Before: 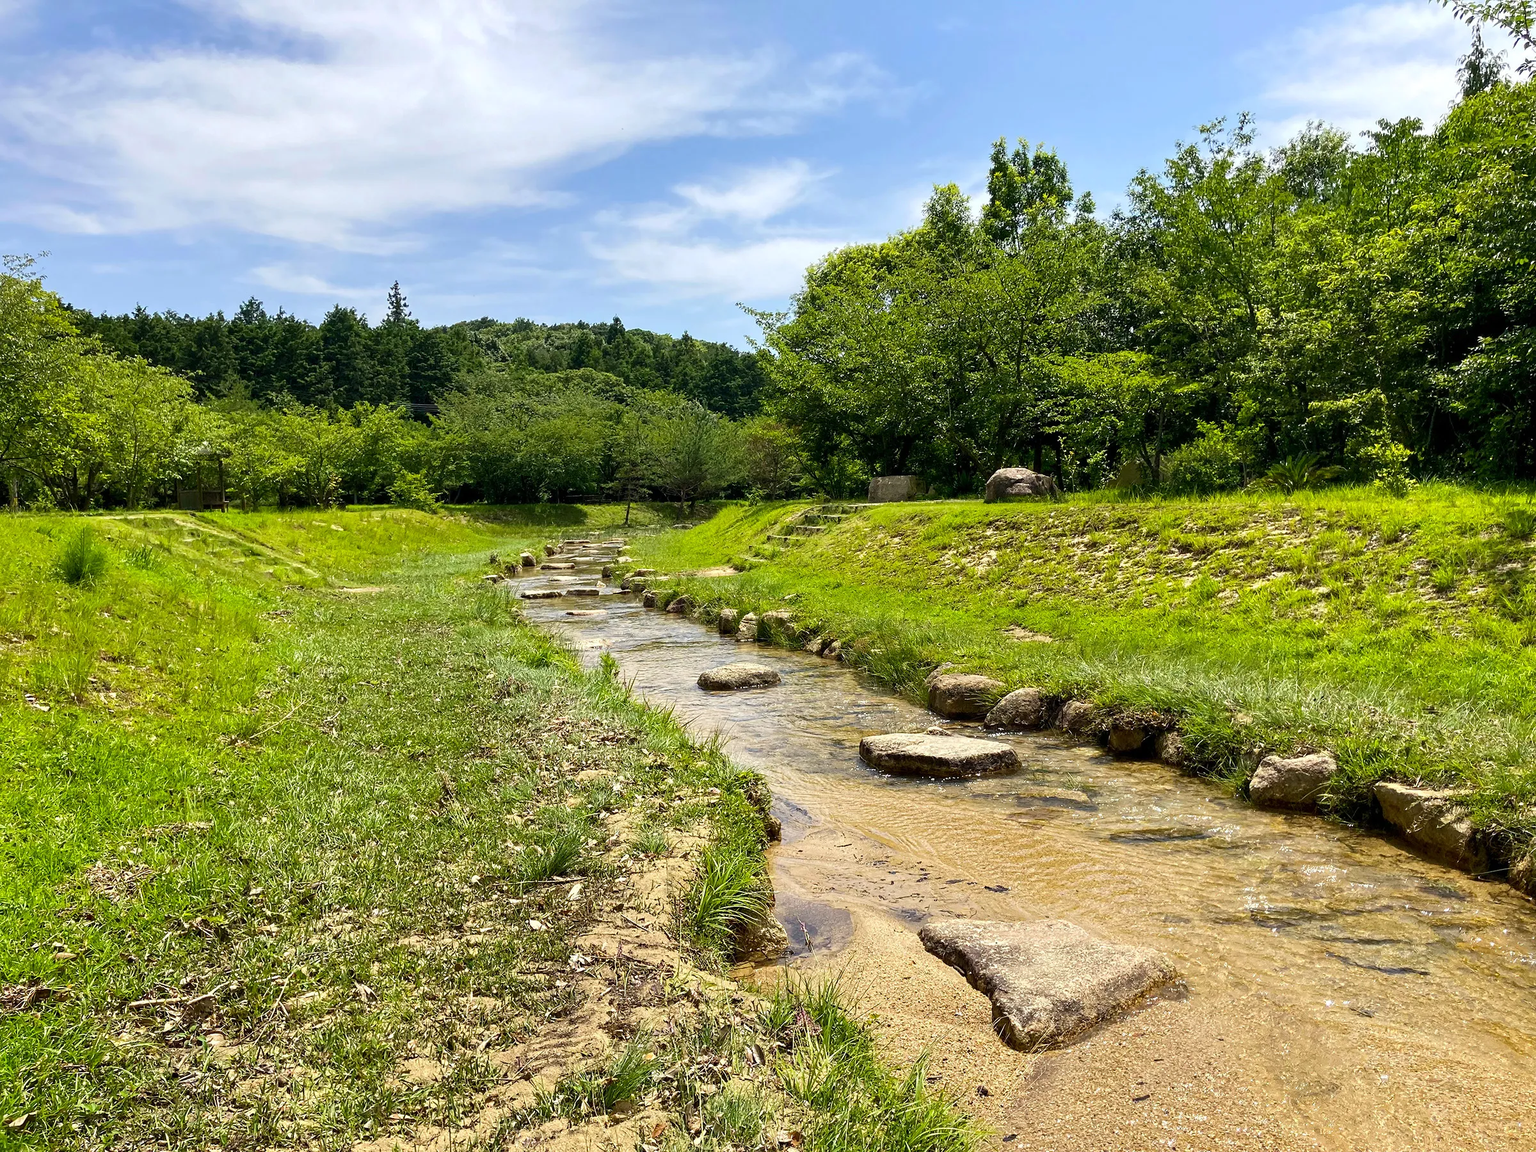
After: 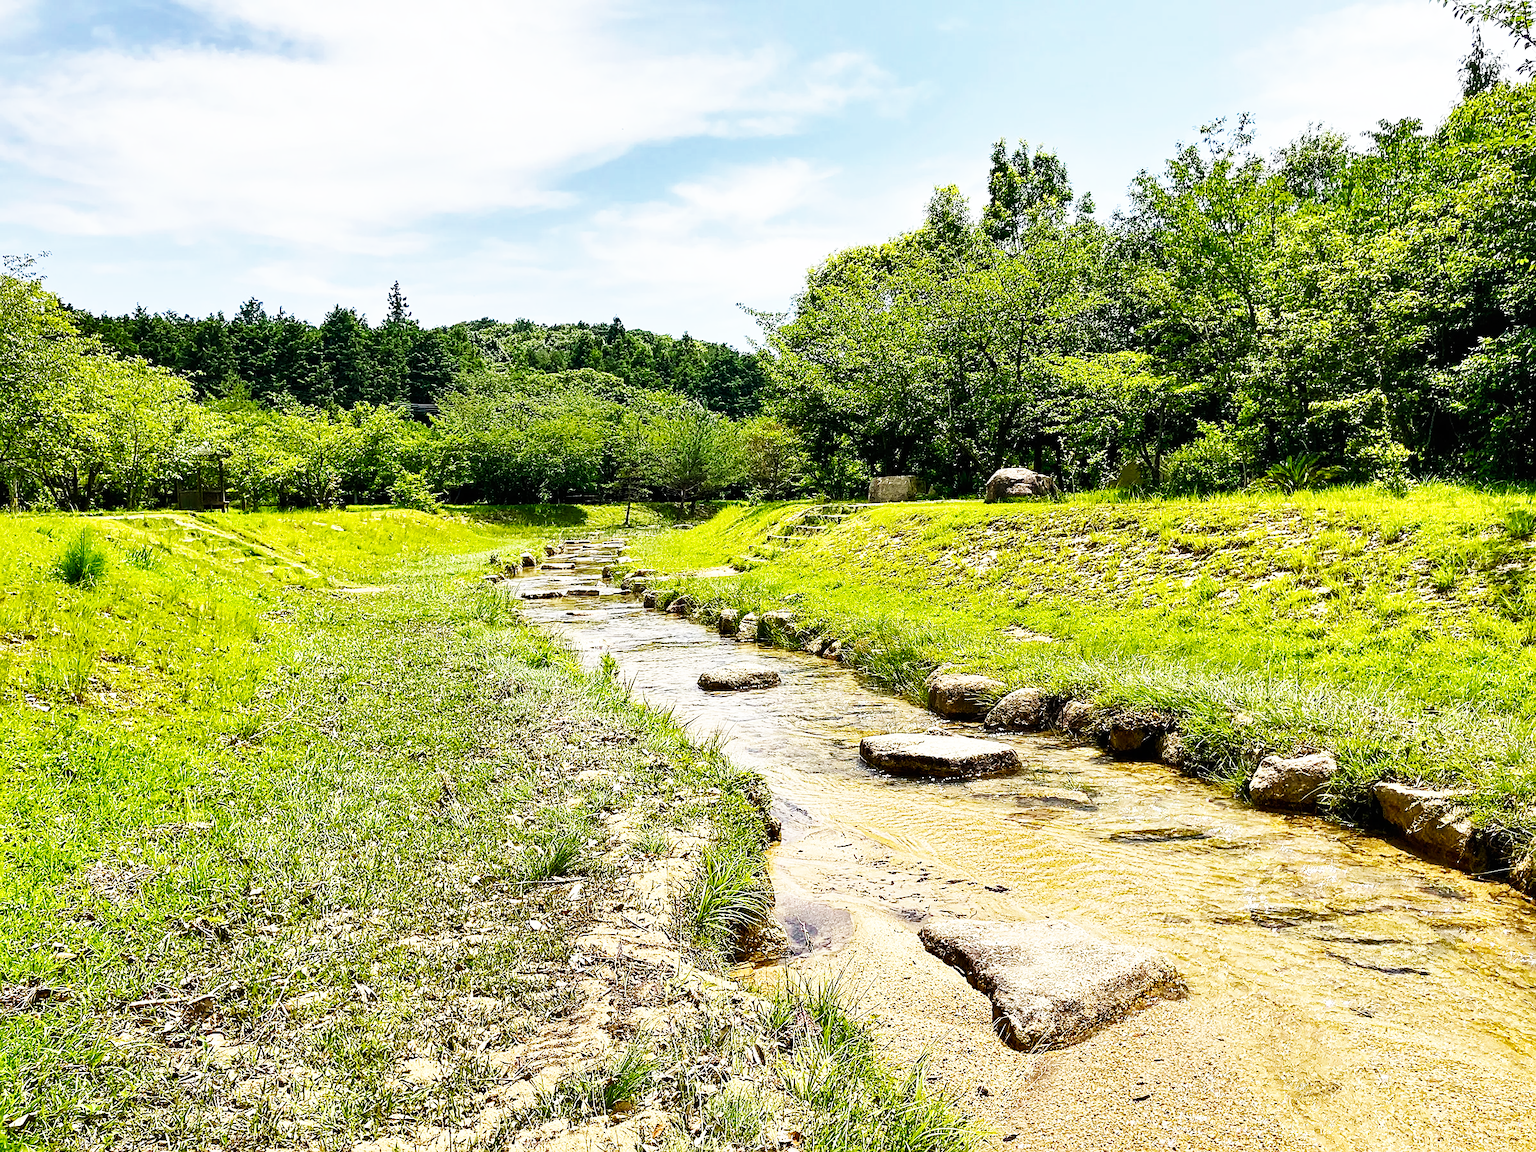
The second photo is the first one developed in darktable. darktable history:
shadows and highlights: shadows color adjustment 97.67%, soften with gaussian
base curve: curves: ch0 [(0, 0) (0.007, 0.004) (0.027, 0.03) (0.046, 0.07) (0.207, 0.54) (0.442, 0.872) (0.673, 0.972) (1, 1)], preserve colors none
sharpen: on, module defaults
